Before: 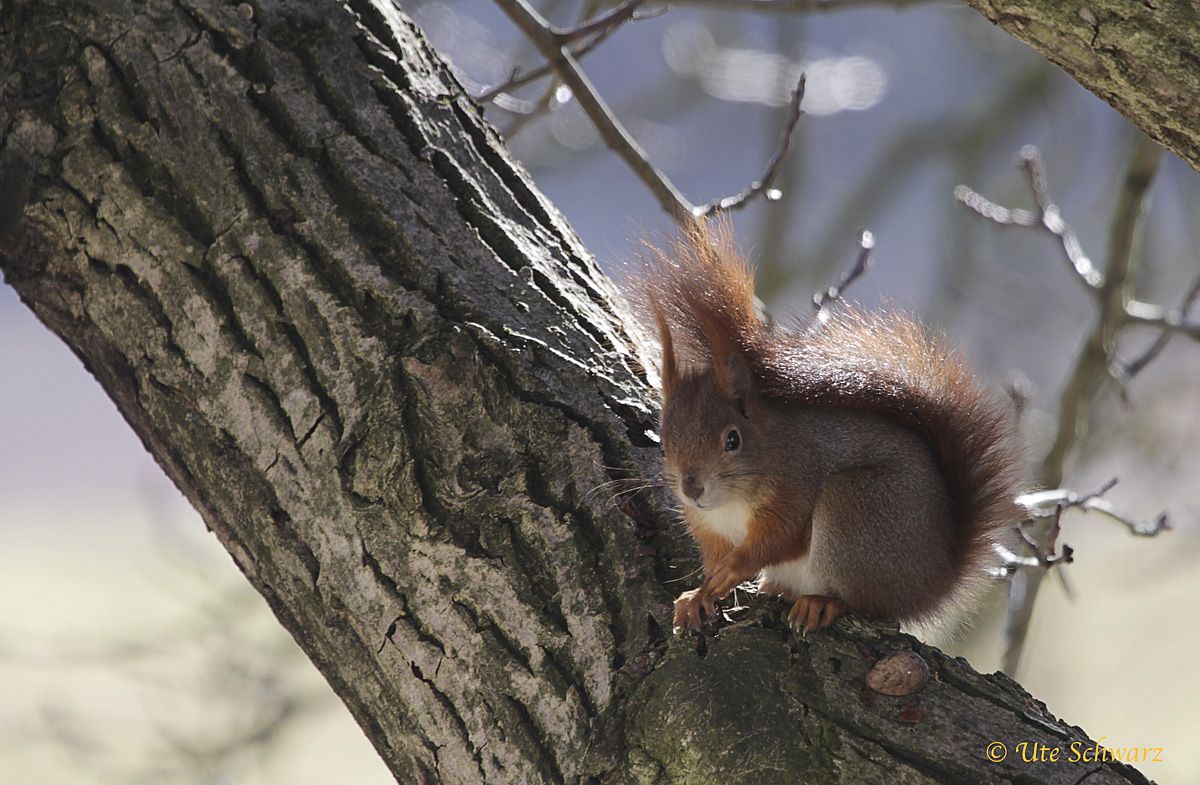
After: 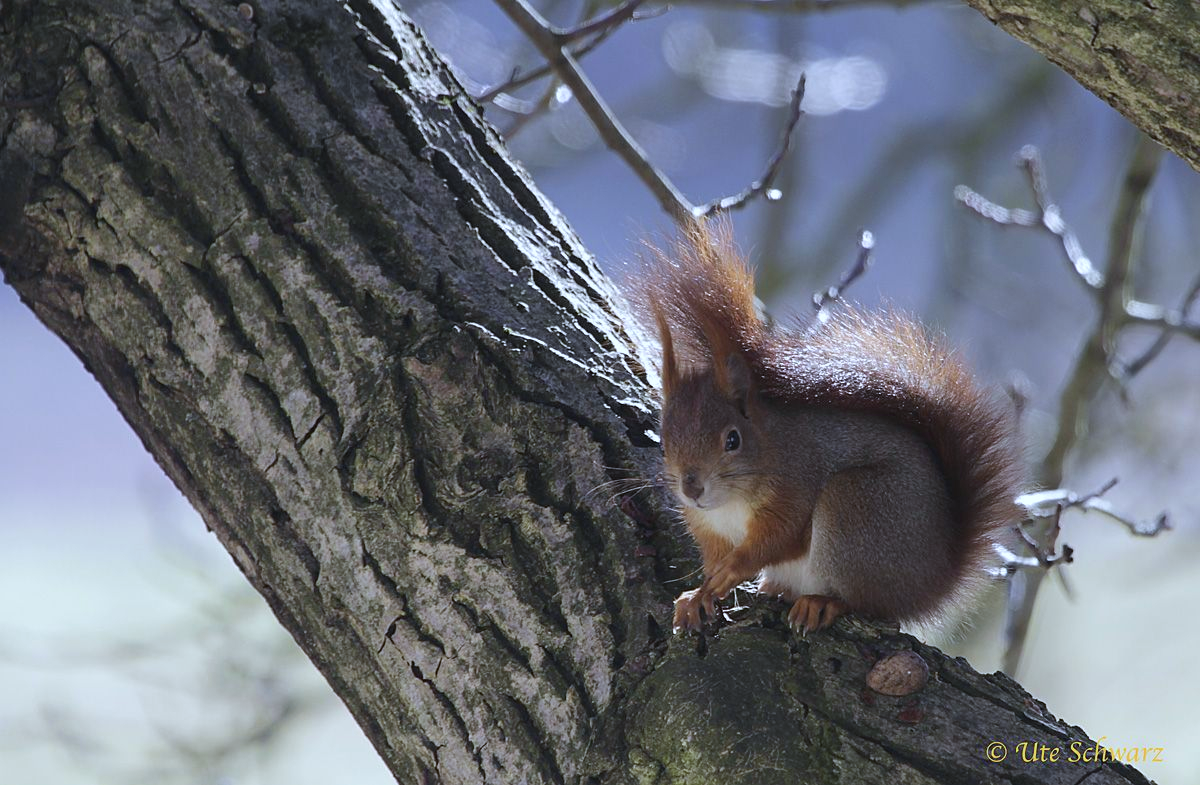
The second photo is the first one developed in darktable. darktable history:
white balance: red 0.926, green 1.003, blue 1.133
velvia: strength 15%
